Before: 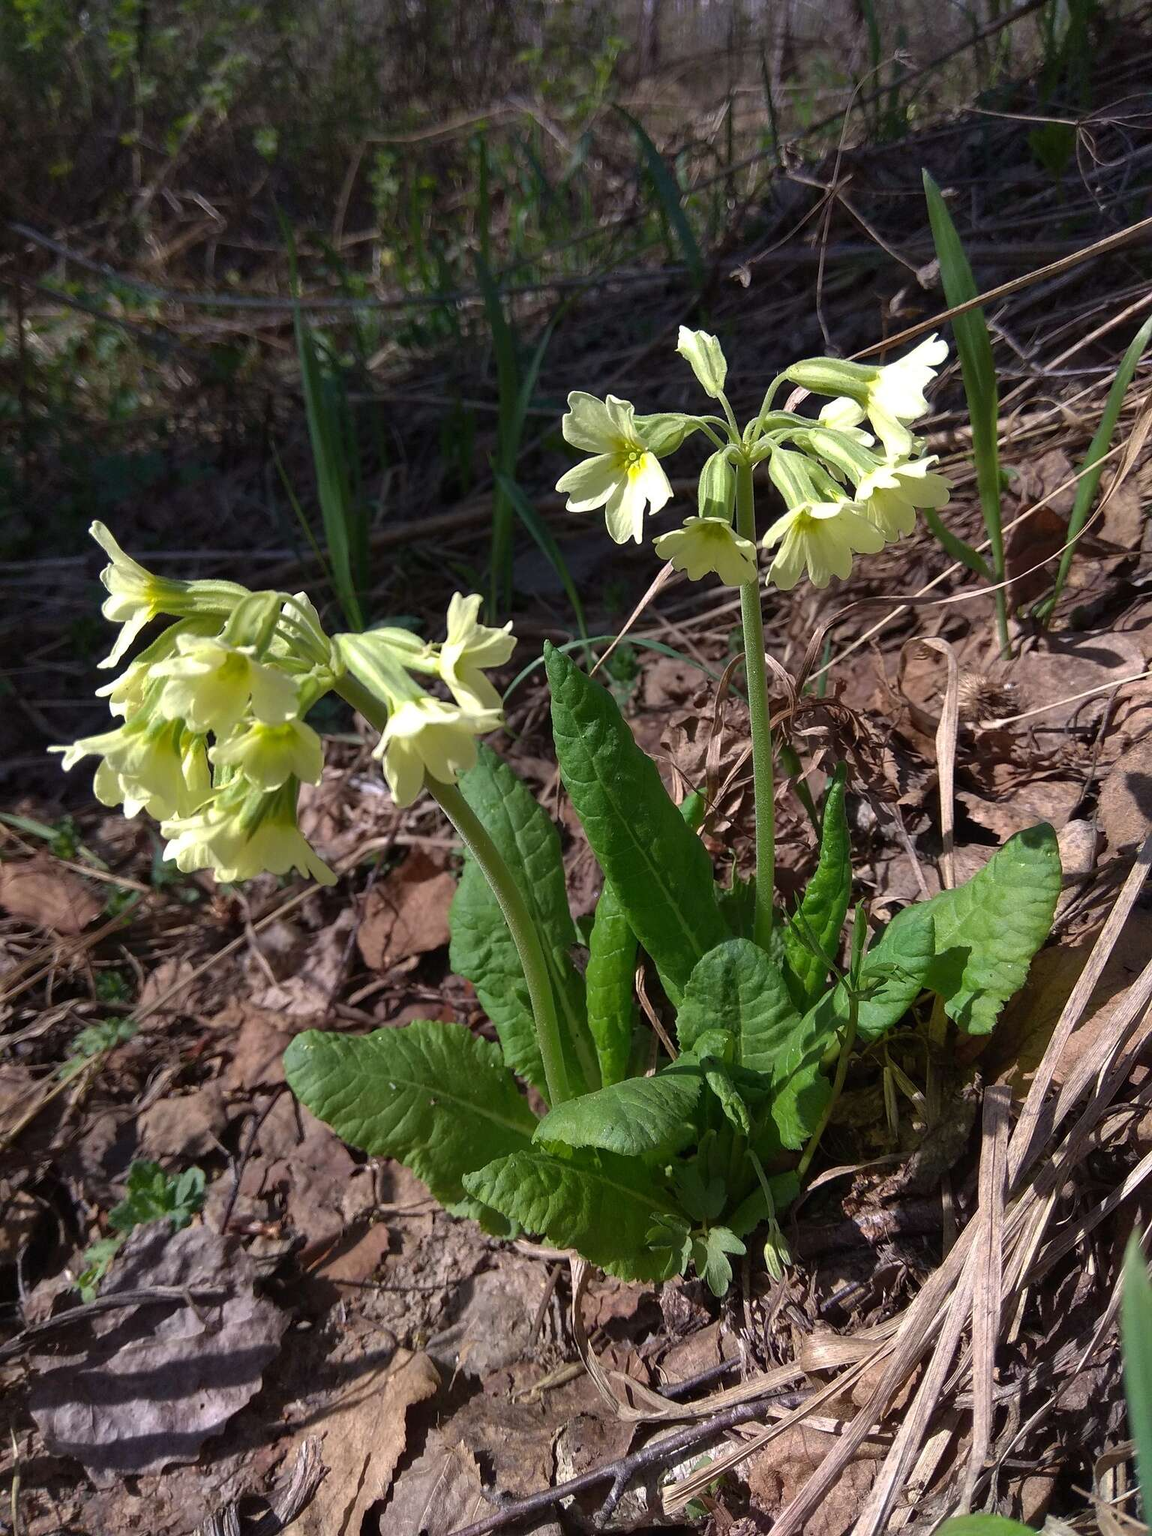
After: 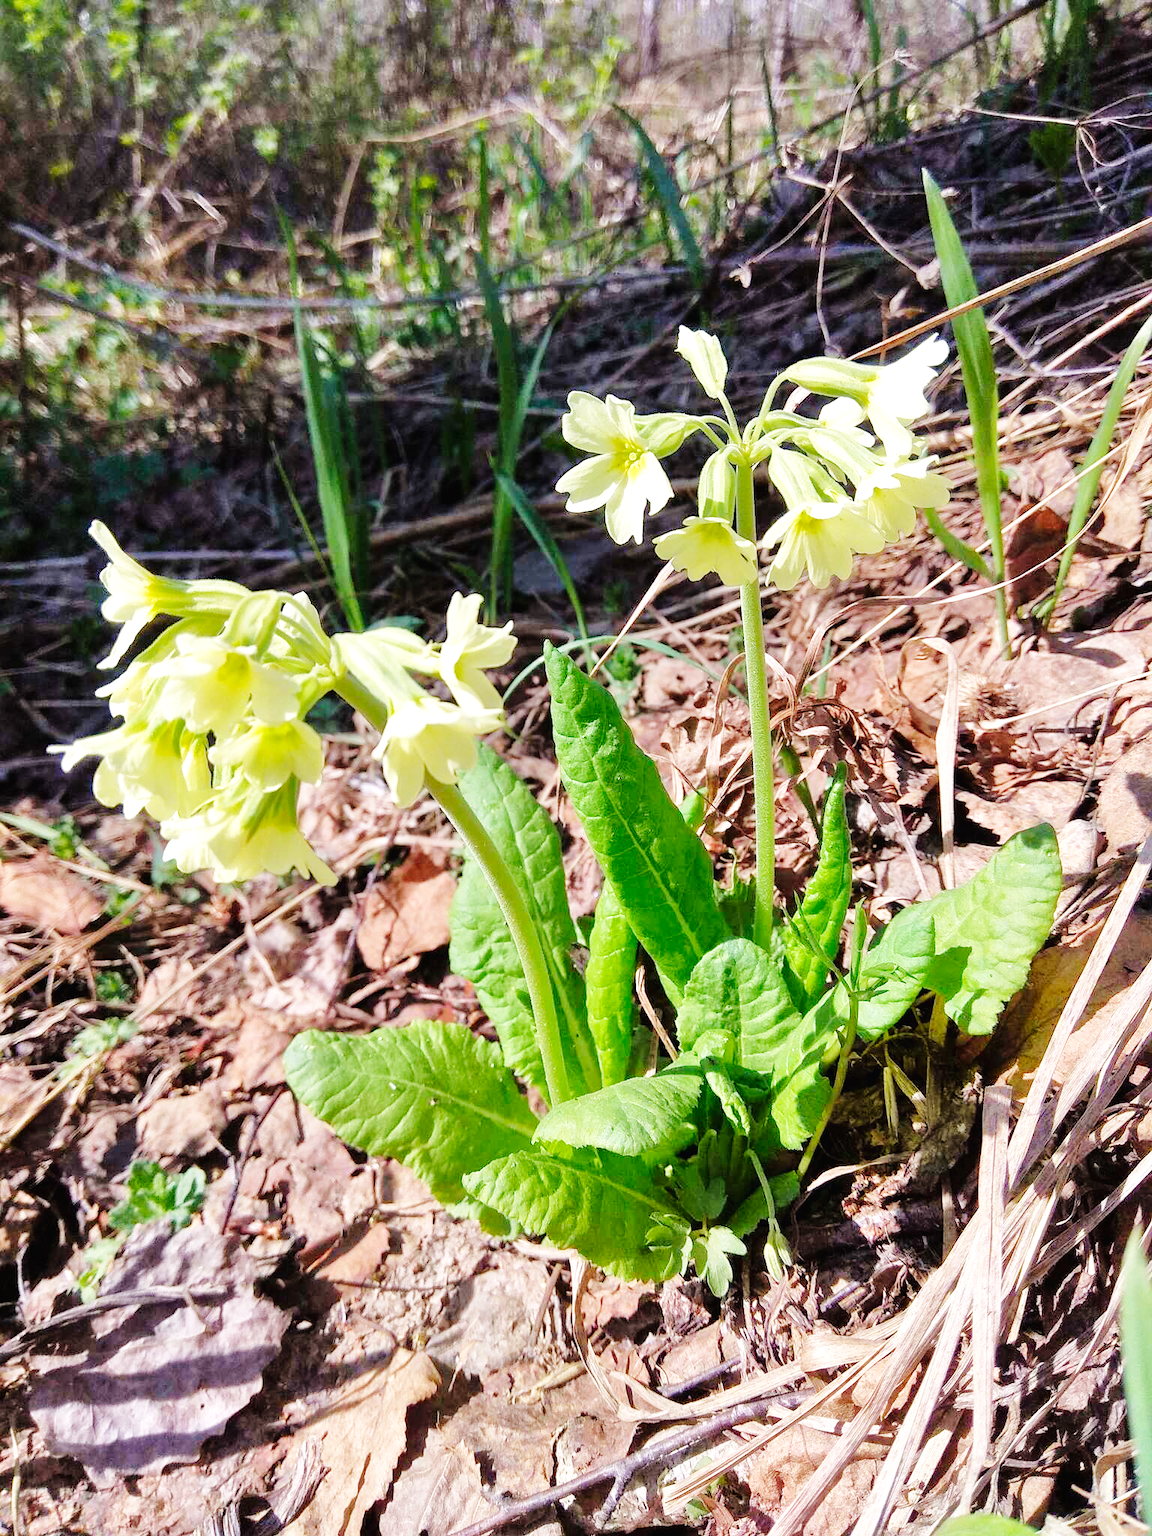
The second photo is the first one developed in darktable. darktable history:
base curve: curves: ch0 [(0, 0.003) (0.001, 0.002) (0.006, 0.004) (0.02, 0.022) (0.048, 0.086) (0.094, 0.234) (0.162, 0.431) (0.258, 0.629) (0.385, 0.8) (0.548, 0.918) (0.751, 0.988) (1, 1)], preserve colors none
tone equalizer: -7 EV 0.161 EV, -6 EV 0.57 EV, -5 EV 1.11 EV, -4 EV 1.33 EV, -3 EV 1.13 EV, -2 EV 0.6 EV, -1 EV 0.155 EV
